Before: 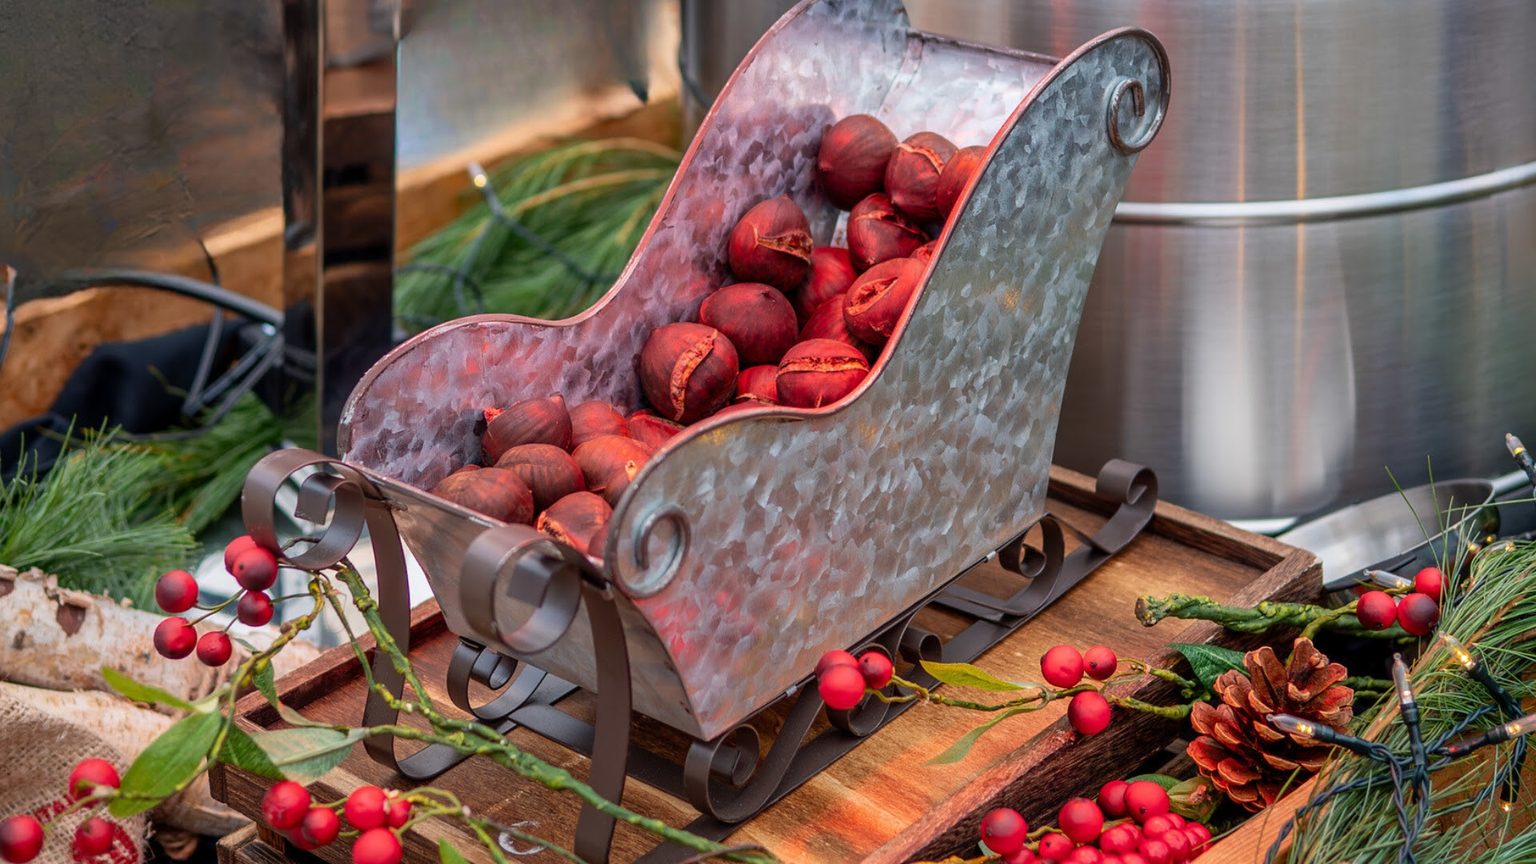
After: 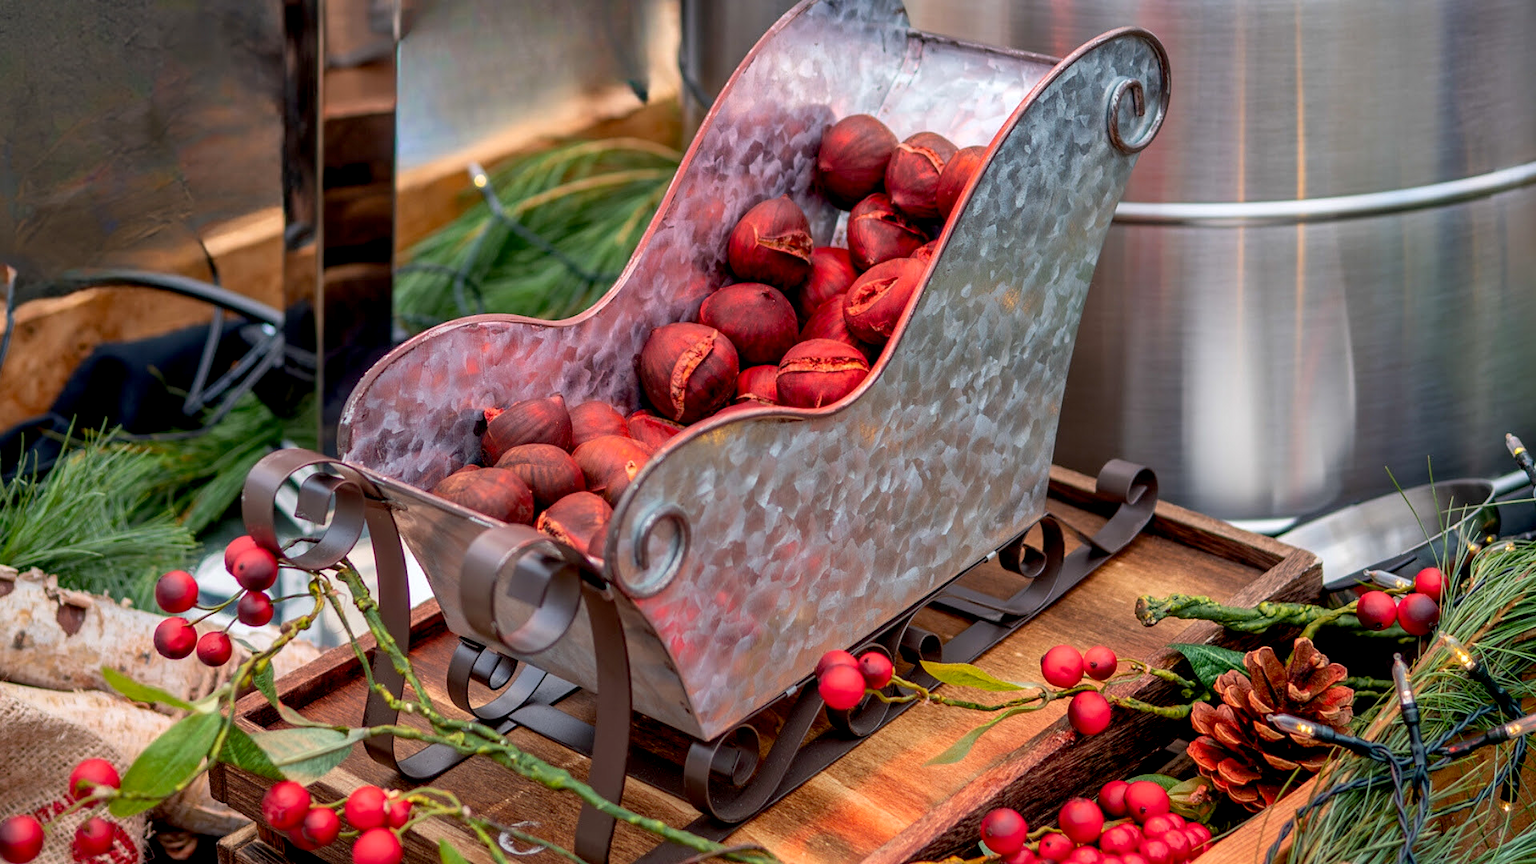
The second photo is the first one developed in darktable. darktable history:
exposure: black level correction 0.007, exposure 0.155 EV, compensate exposure bias true, compensate highlight preservation false
